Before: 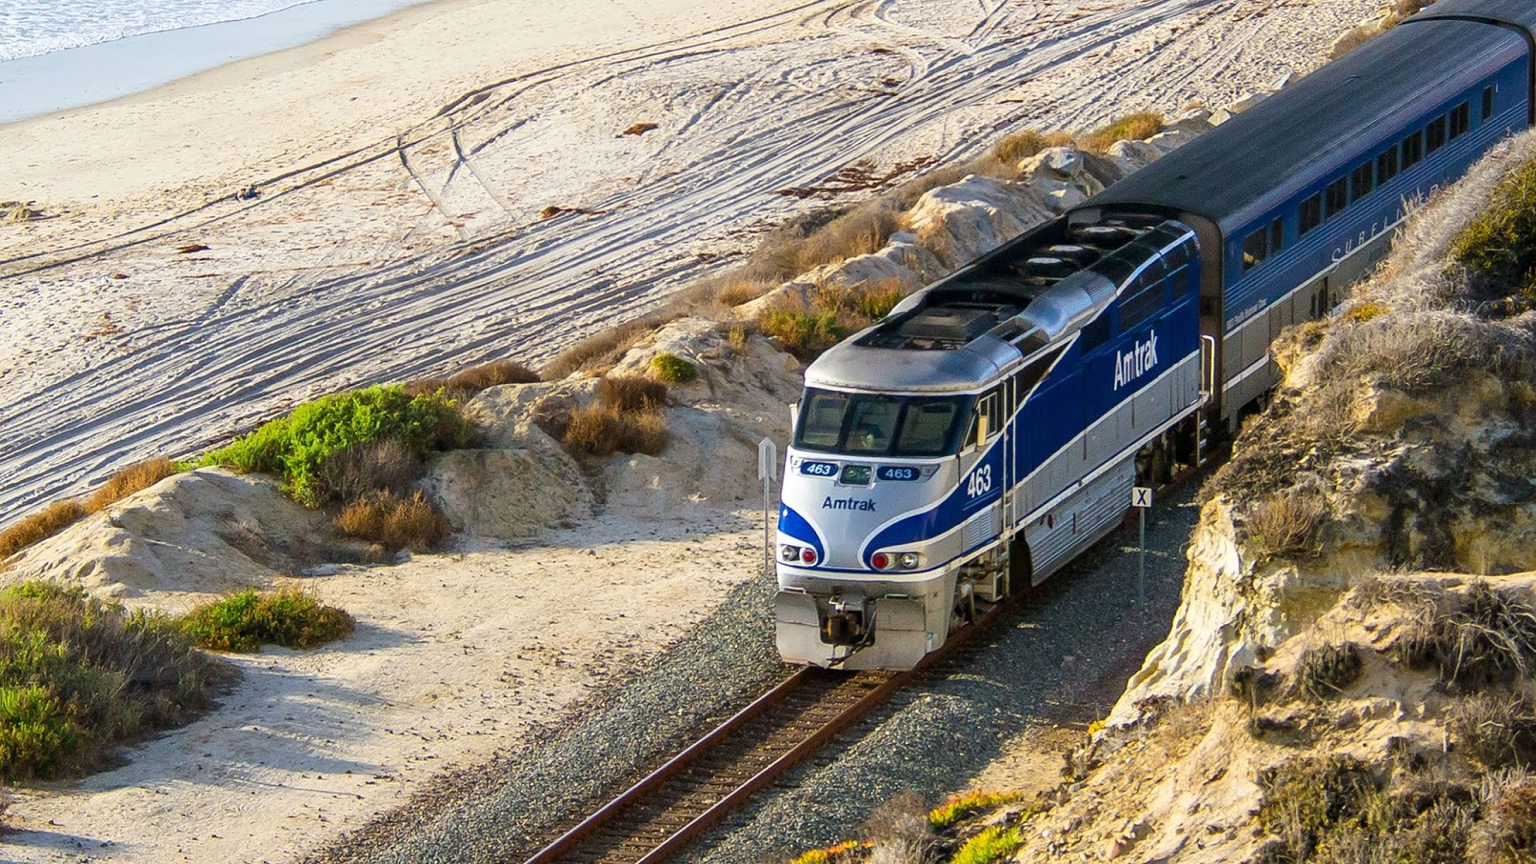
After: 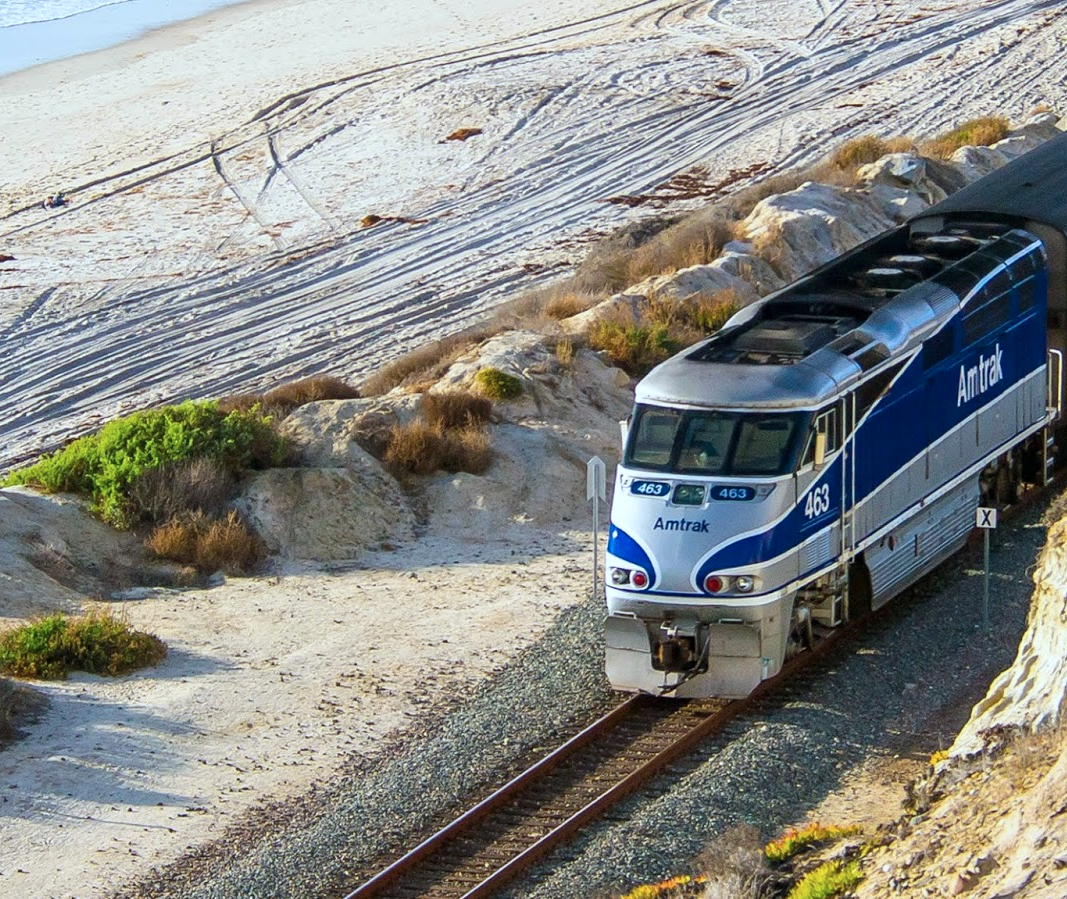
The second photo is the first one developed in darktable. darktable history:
color correction: highlights a* -4.02, highlights b* -10.75
crop and rotate: left 12.713%, right 20.595%
